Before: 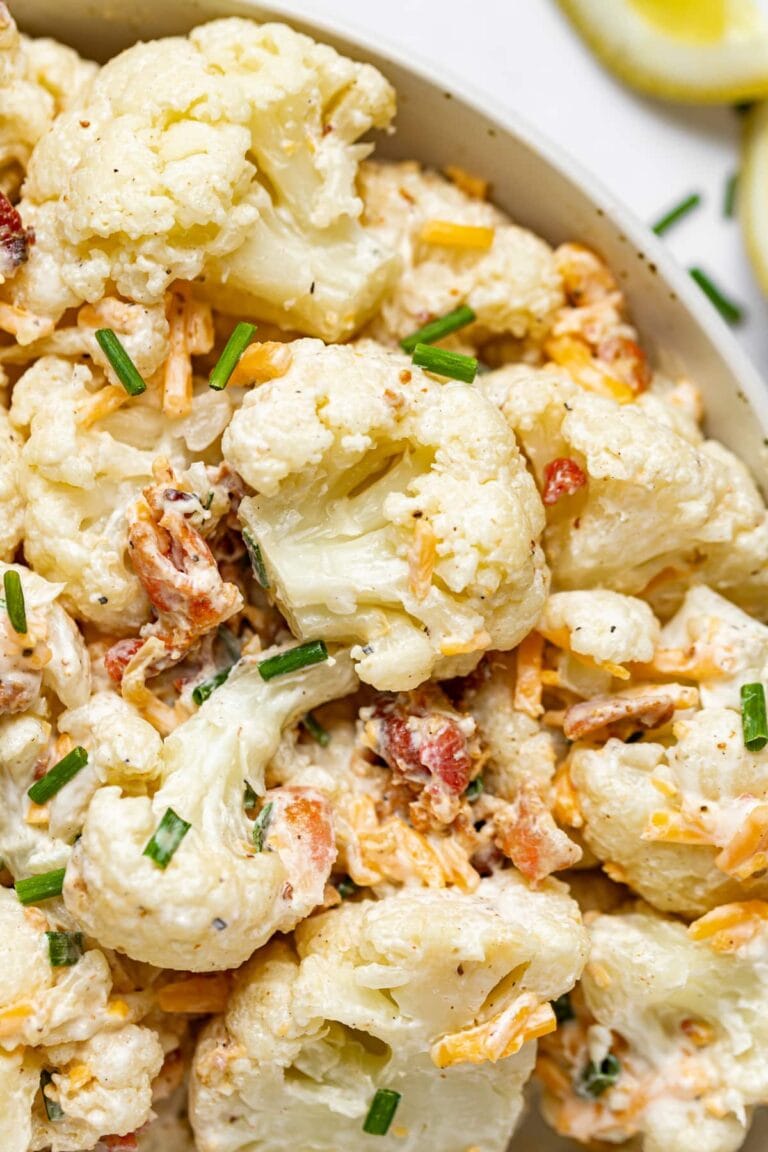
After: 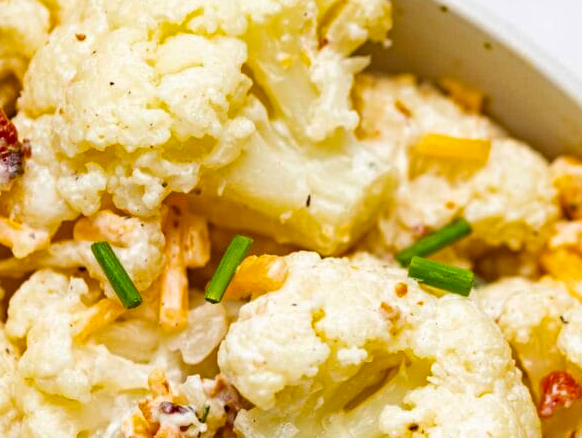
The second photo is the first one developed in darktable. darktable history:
color balance rgb: perceptual saturation grading › global saturation 30.756%
crop: left 0.525%, top 7.633%, right 23.595%, bottom 54.284%
